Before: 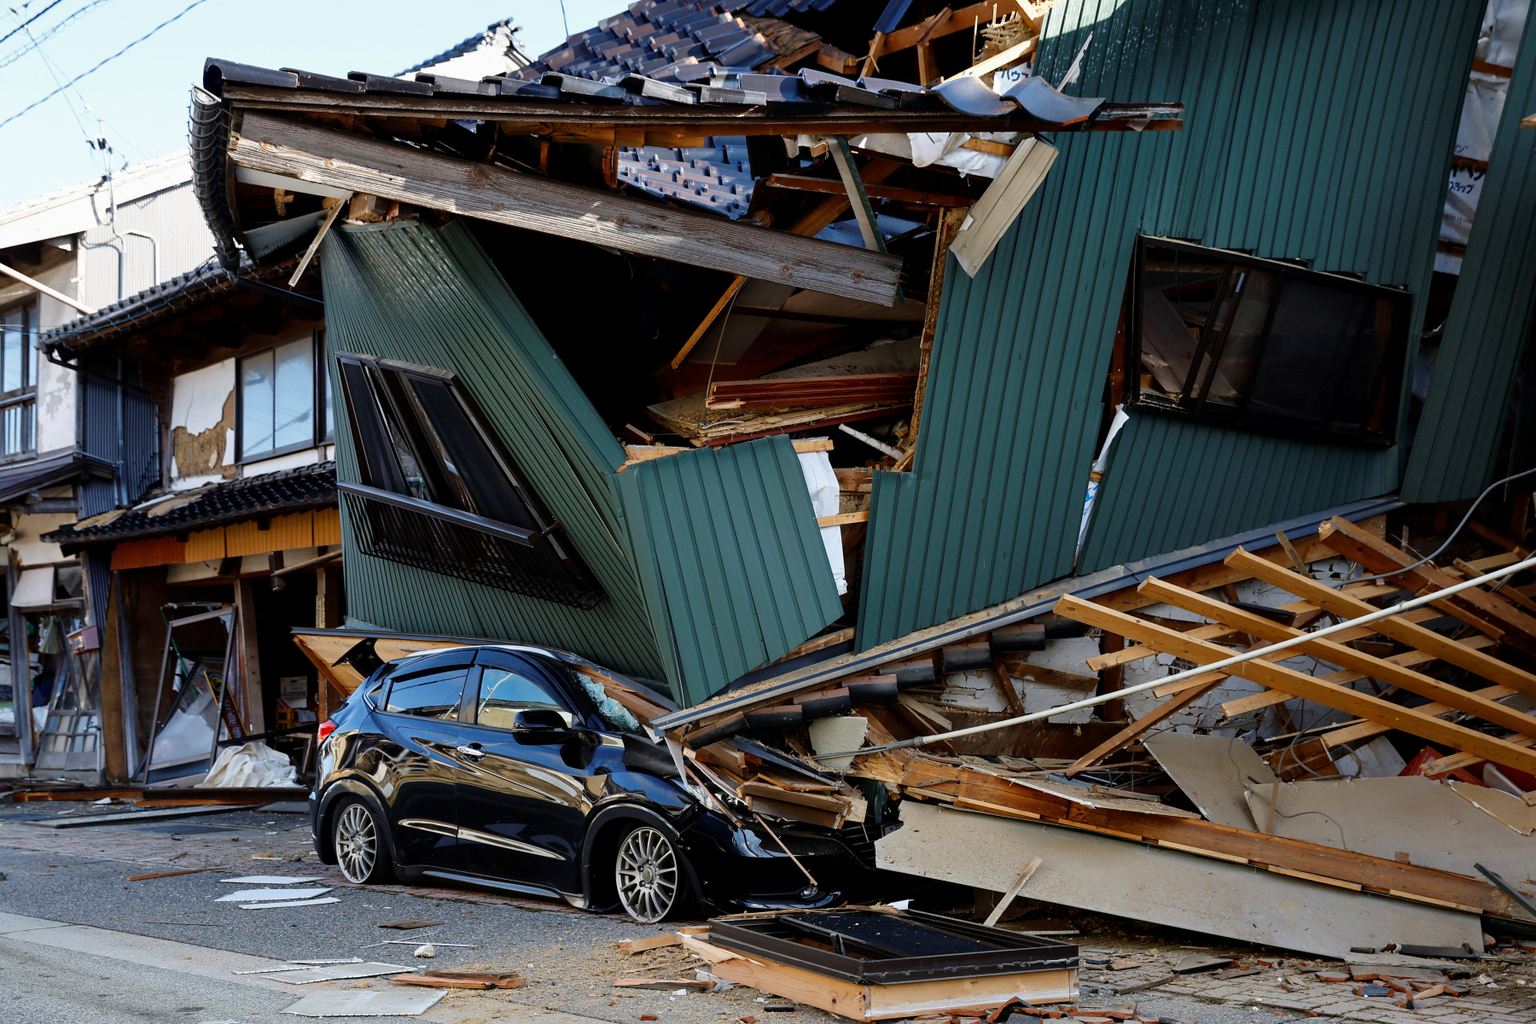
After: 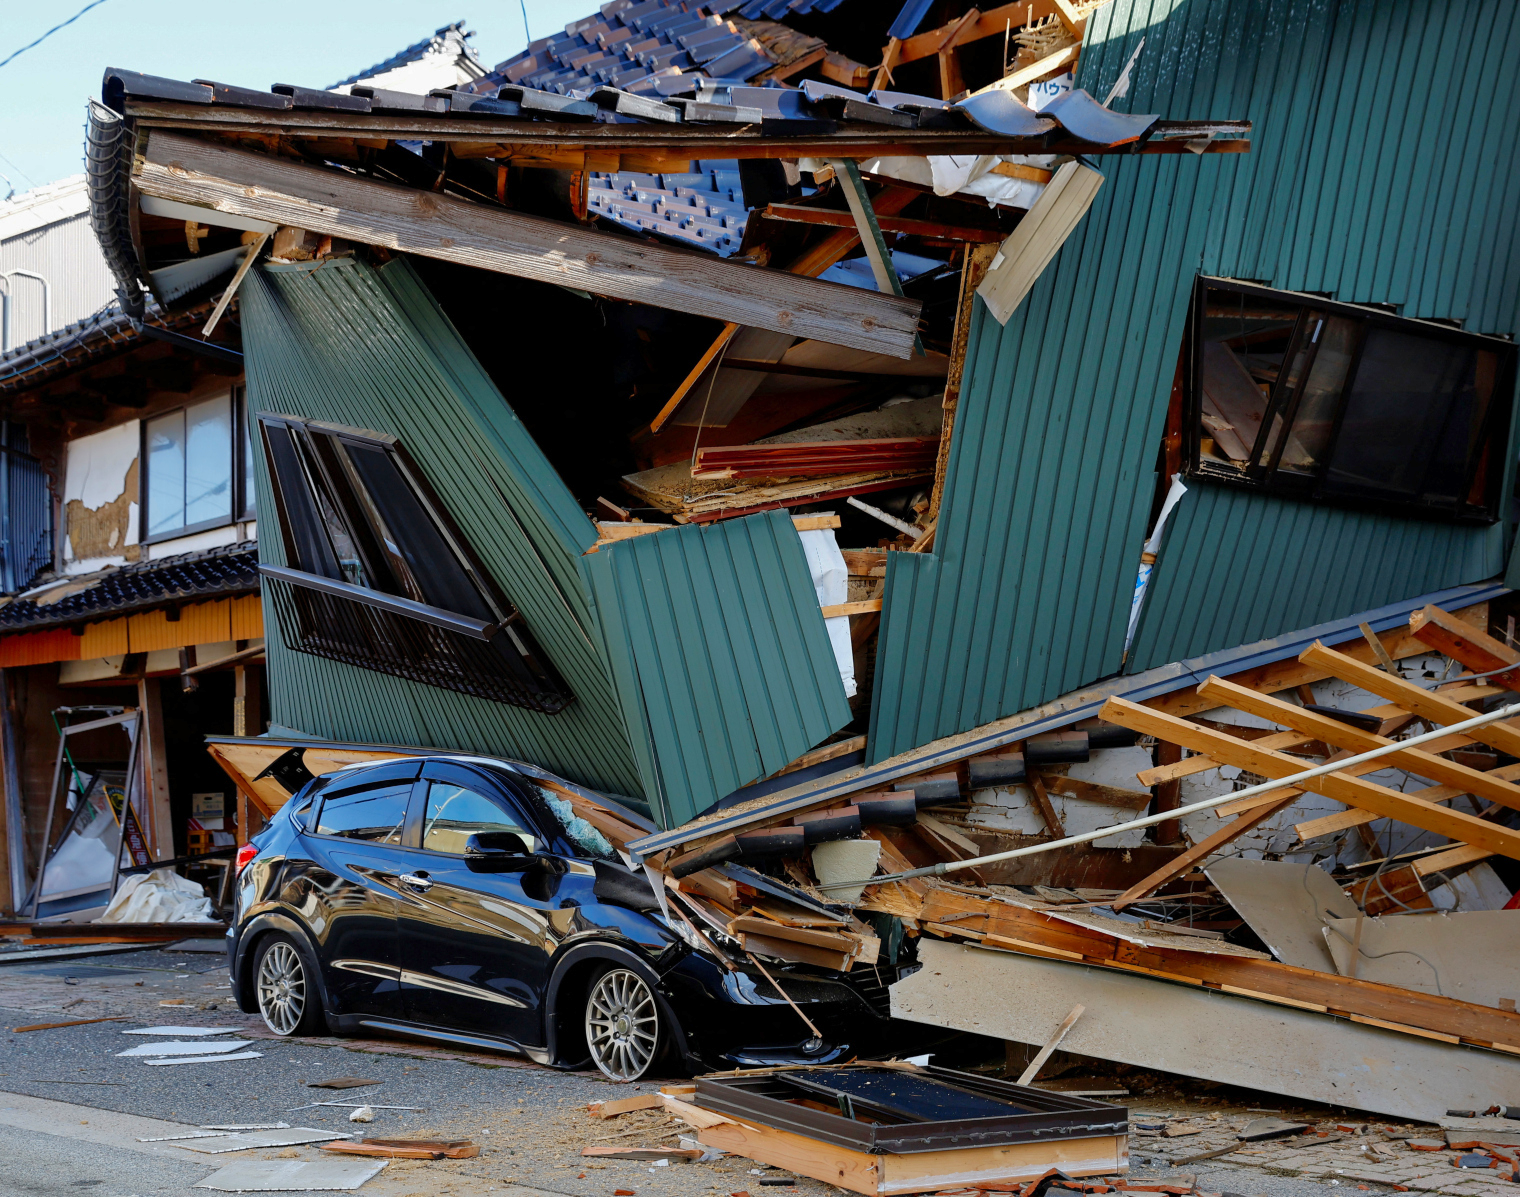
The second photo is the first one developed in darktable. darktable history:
color correction: saturation 1.11
crop: left 7.598%, right 7.873%
shadows and highlights: on, module defaults
